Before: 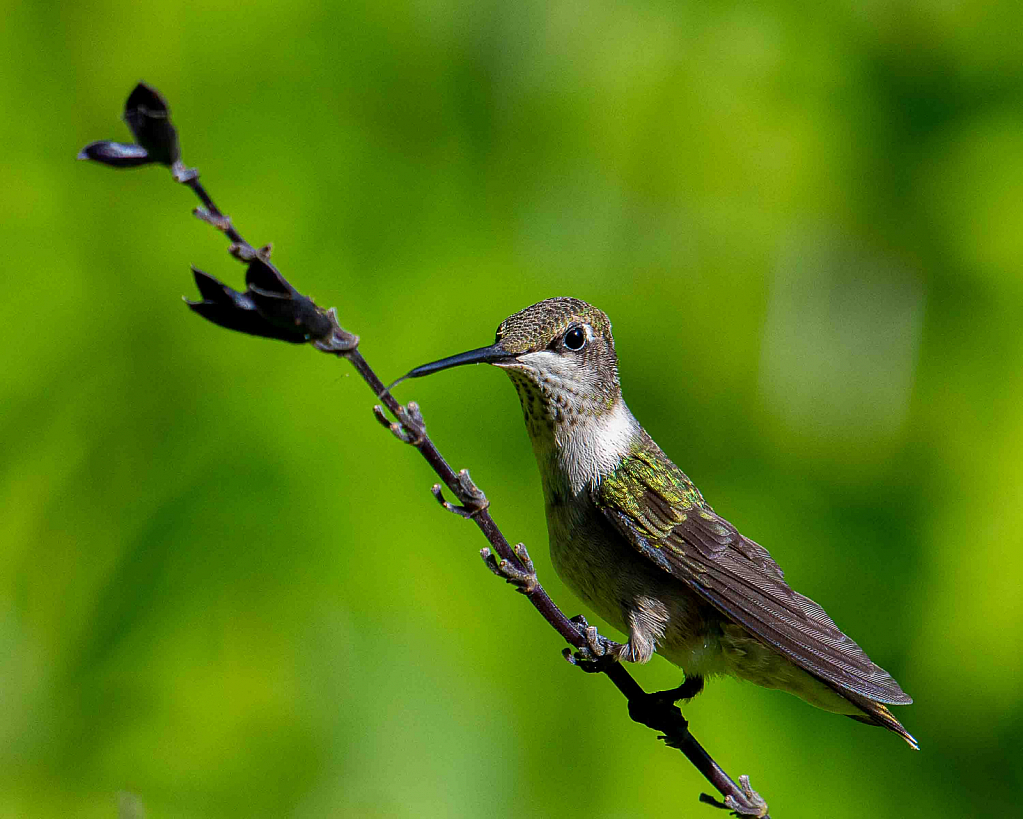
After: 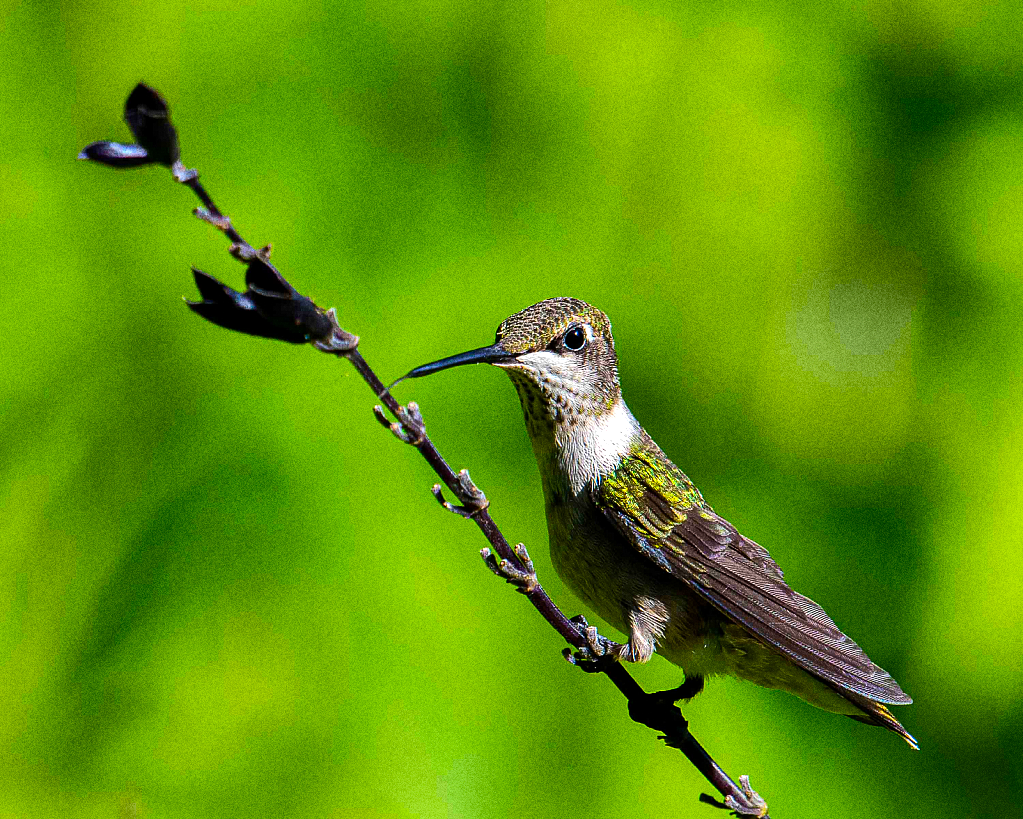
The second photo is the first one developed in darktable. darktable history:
color balance rgb: perceptual saturation grading › global saturation 25%, perceptual brilliance grading › mid-tones 10%, perceptual brilliance grading › shadows 15%, global vibrance 20%
tone equalizer: -8 EV -0.75 EV, -7 EV -0.7 EV, -6 EV -0.6 EV, -5 EV -0.4 EV, -3 EV 0.4 EV, -2 EV 0.6 EV, -1 EV 0.7 EV, +0 EV 0.75 EV, edges refinement/feathering 500, mask exposure compensation -1.57 EV, preserve details no
exposure: compensate highlight preservation false
grain: coarseness 0.09 ISO, strength 40%
